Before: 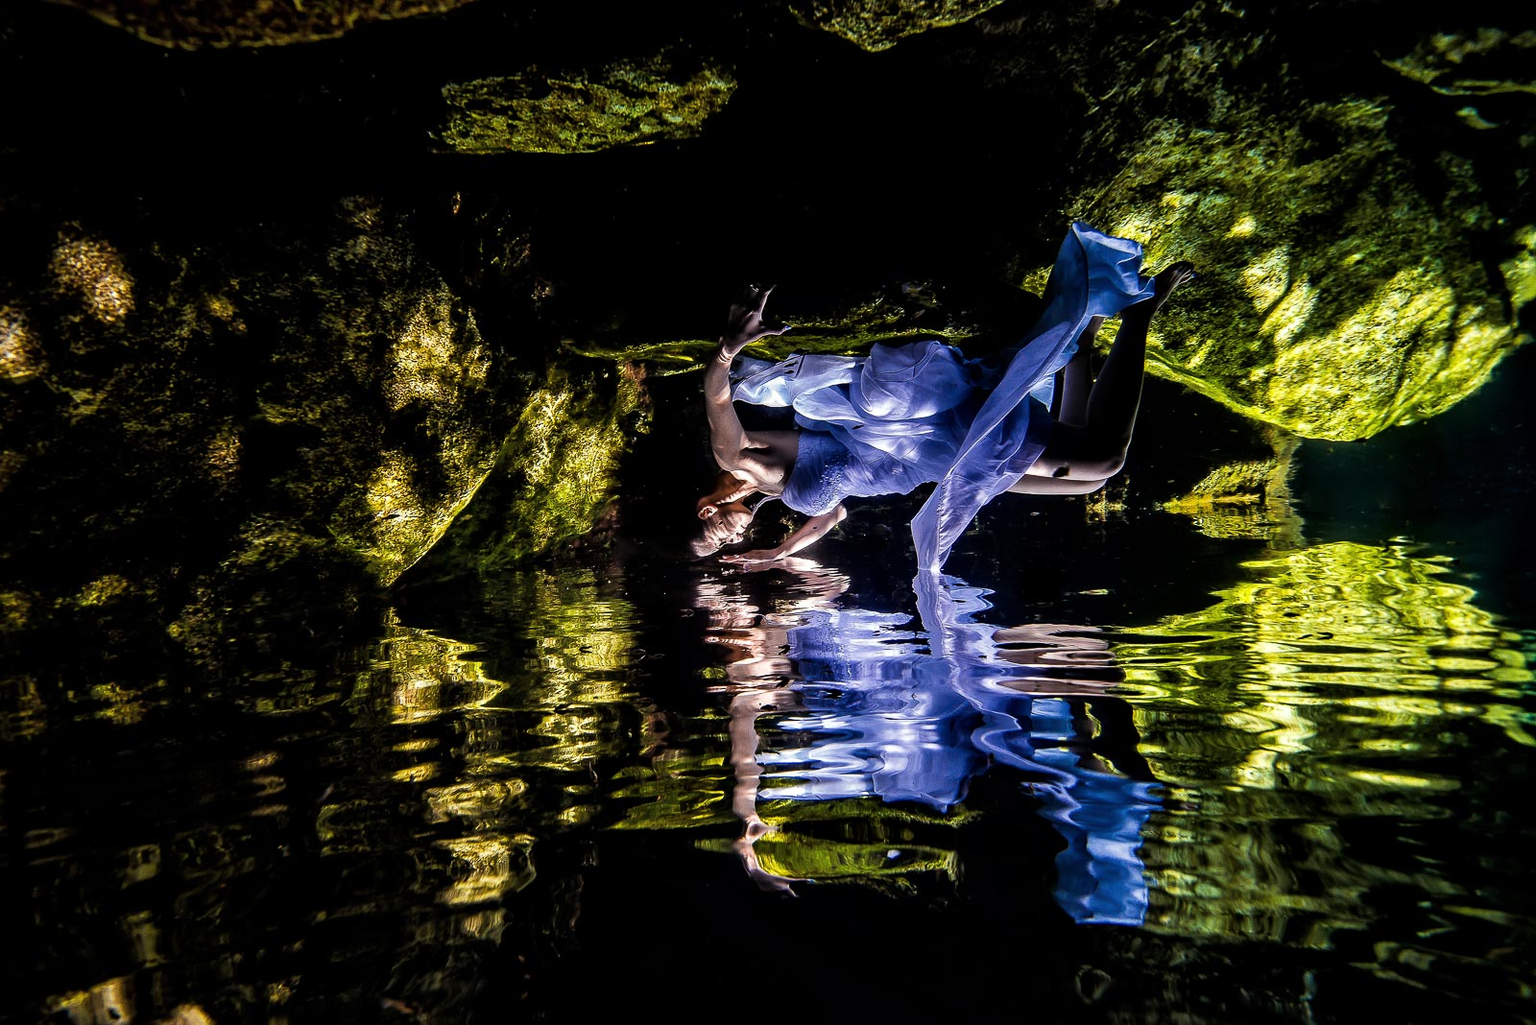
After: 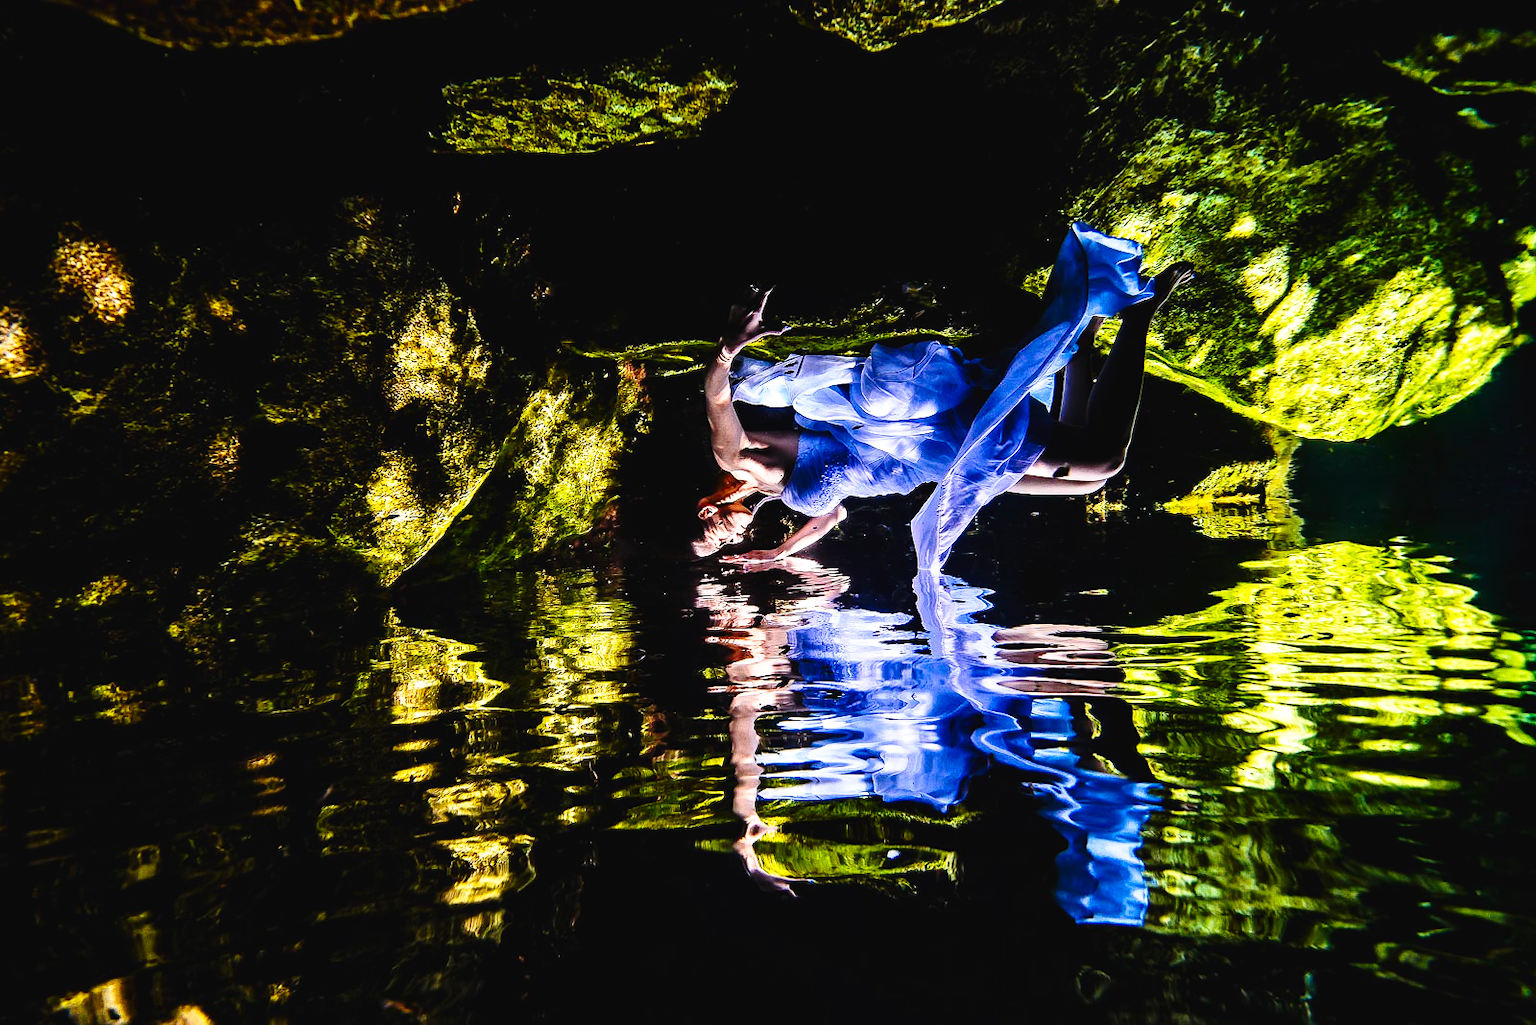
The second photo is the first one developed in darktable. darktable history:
exposure: black level correction -0.005, exposure 0.054 EV, compensate highlight preservation false
contrast brightness saturation: contrast 0.18, saturation 0.3
base curve: curves: ch0 [(0, 0) (0.028, 0.03) (0.121, 0.232) (0.46, 0.748) (0.859, 0.968) (1, 1)], preserve colors none
